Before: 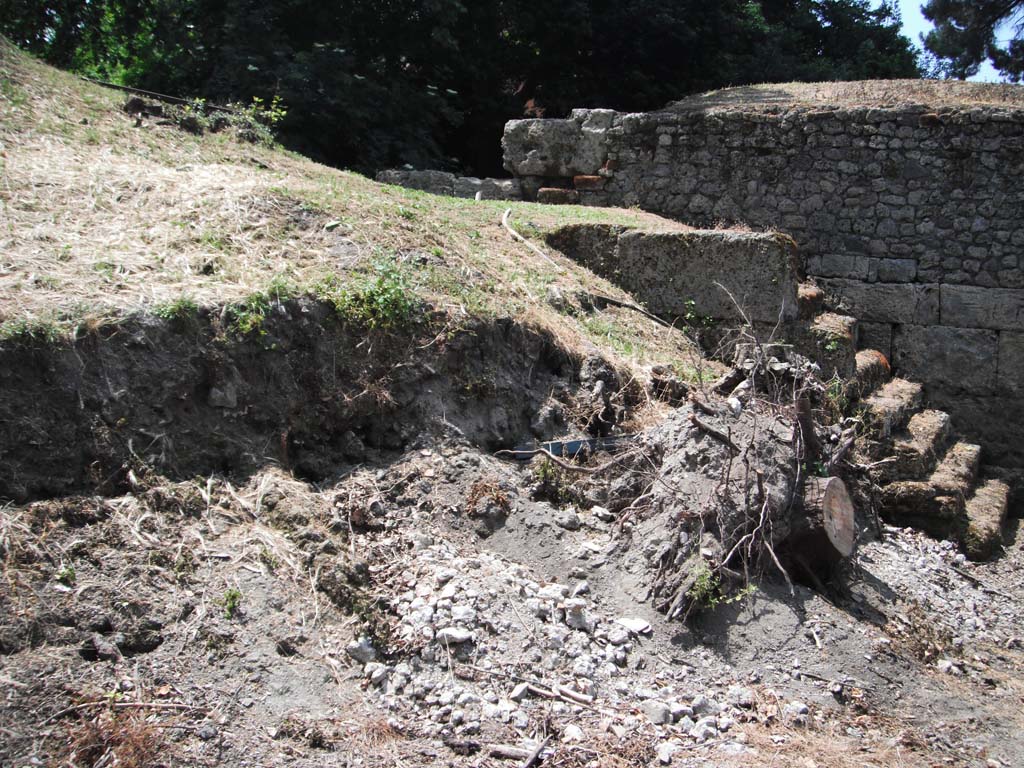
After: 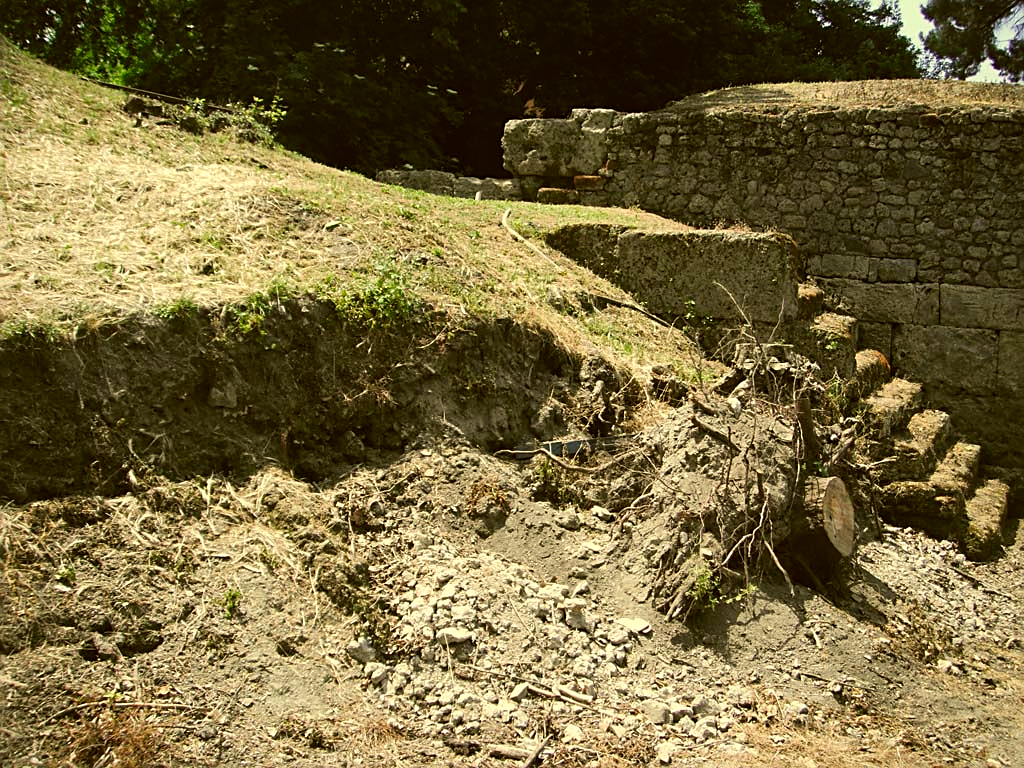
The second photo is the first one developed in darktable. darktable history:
color correction: highlights a* 0.17, highlights b* 29.15, shadows a* -0.229, shadows b* 21.08
sharpen: on, module defaults
